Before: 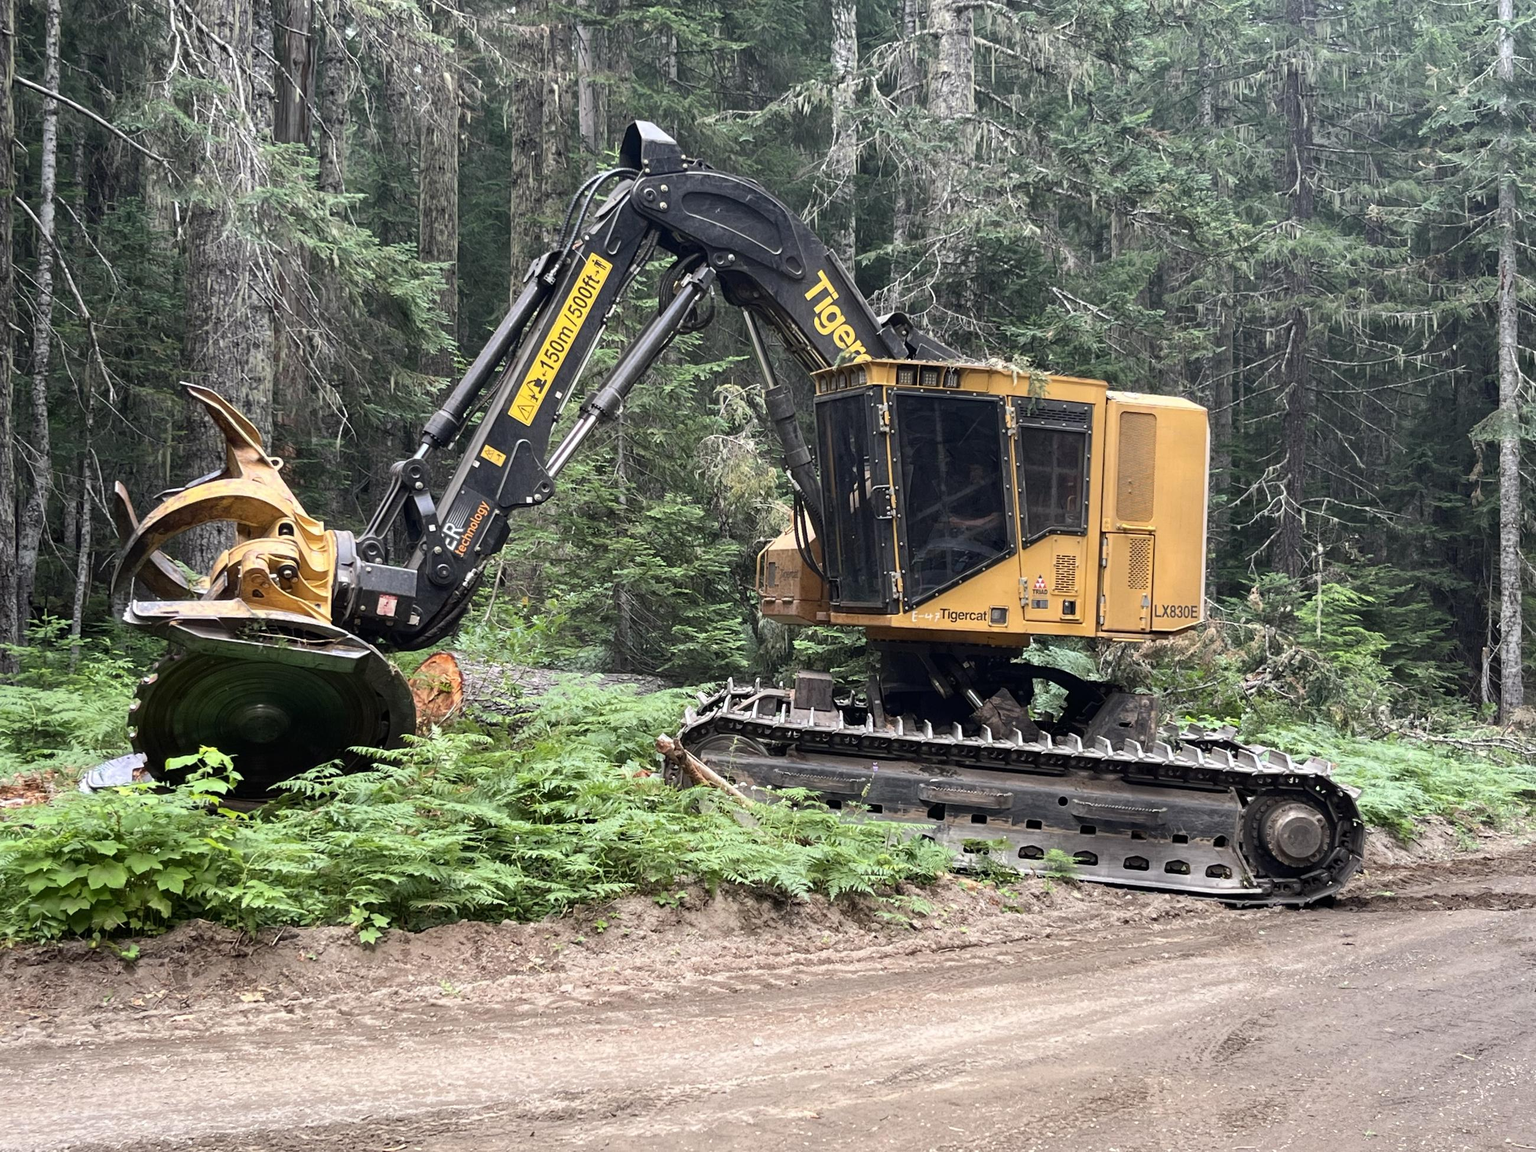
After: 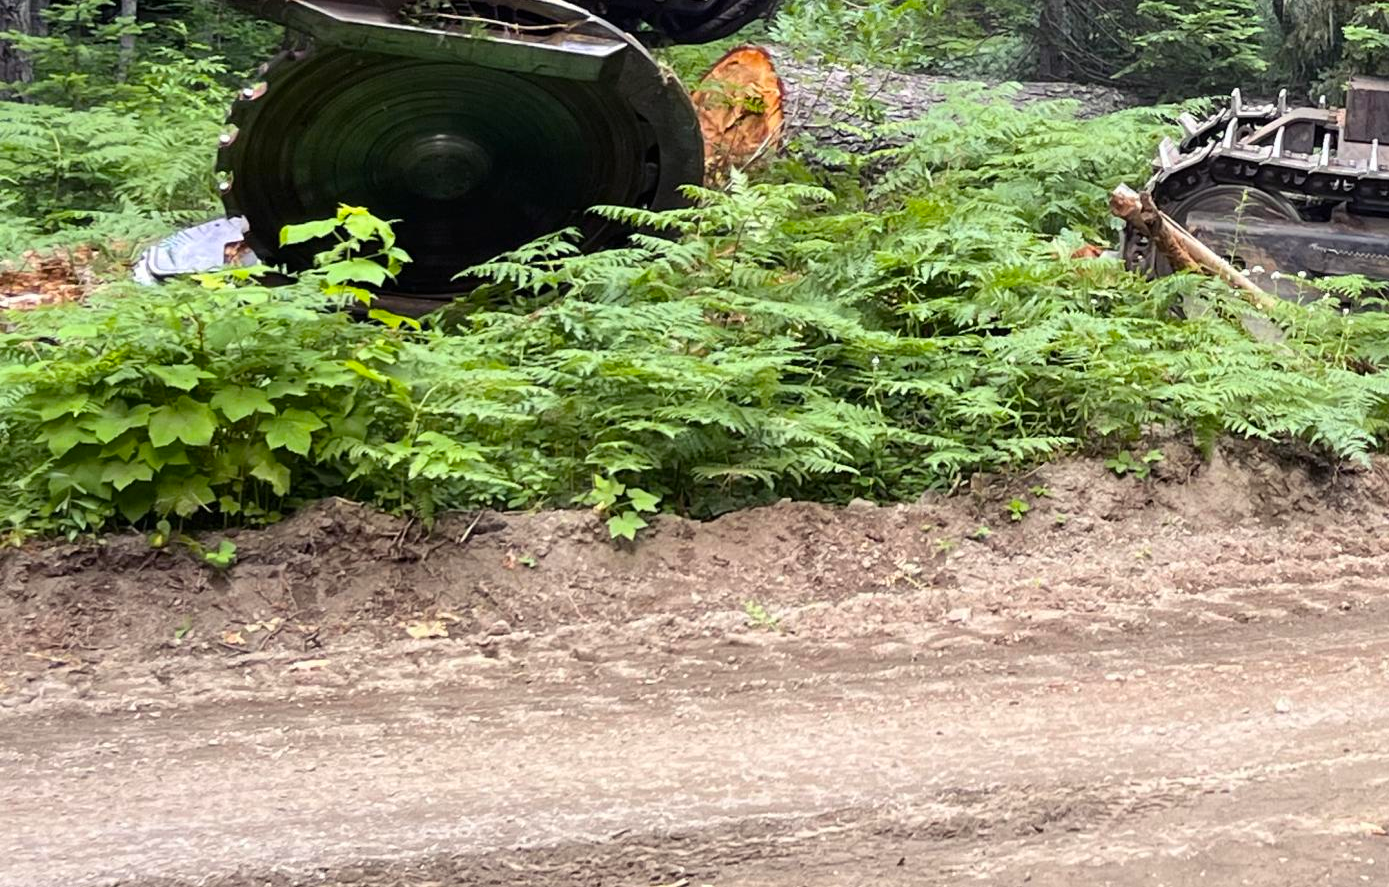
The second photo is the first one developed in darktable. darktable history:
crop and rotate: top 54.294%, right 46.575%, bottom 0.188%
contrast brightness saturation: saturation -0.047
color balance rgb: shadows lift › chroma 3.268%, shadows lift › hue 278.11°, perceptual saturation grading › global saturation 25.58%, global vibrance 20%
